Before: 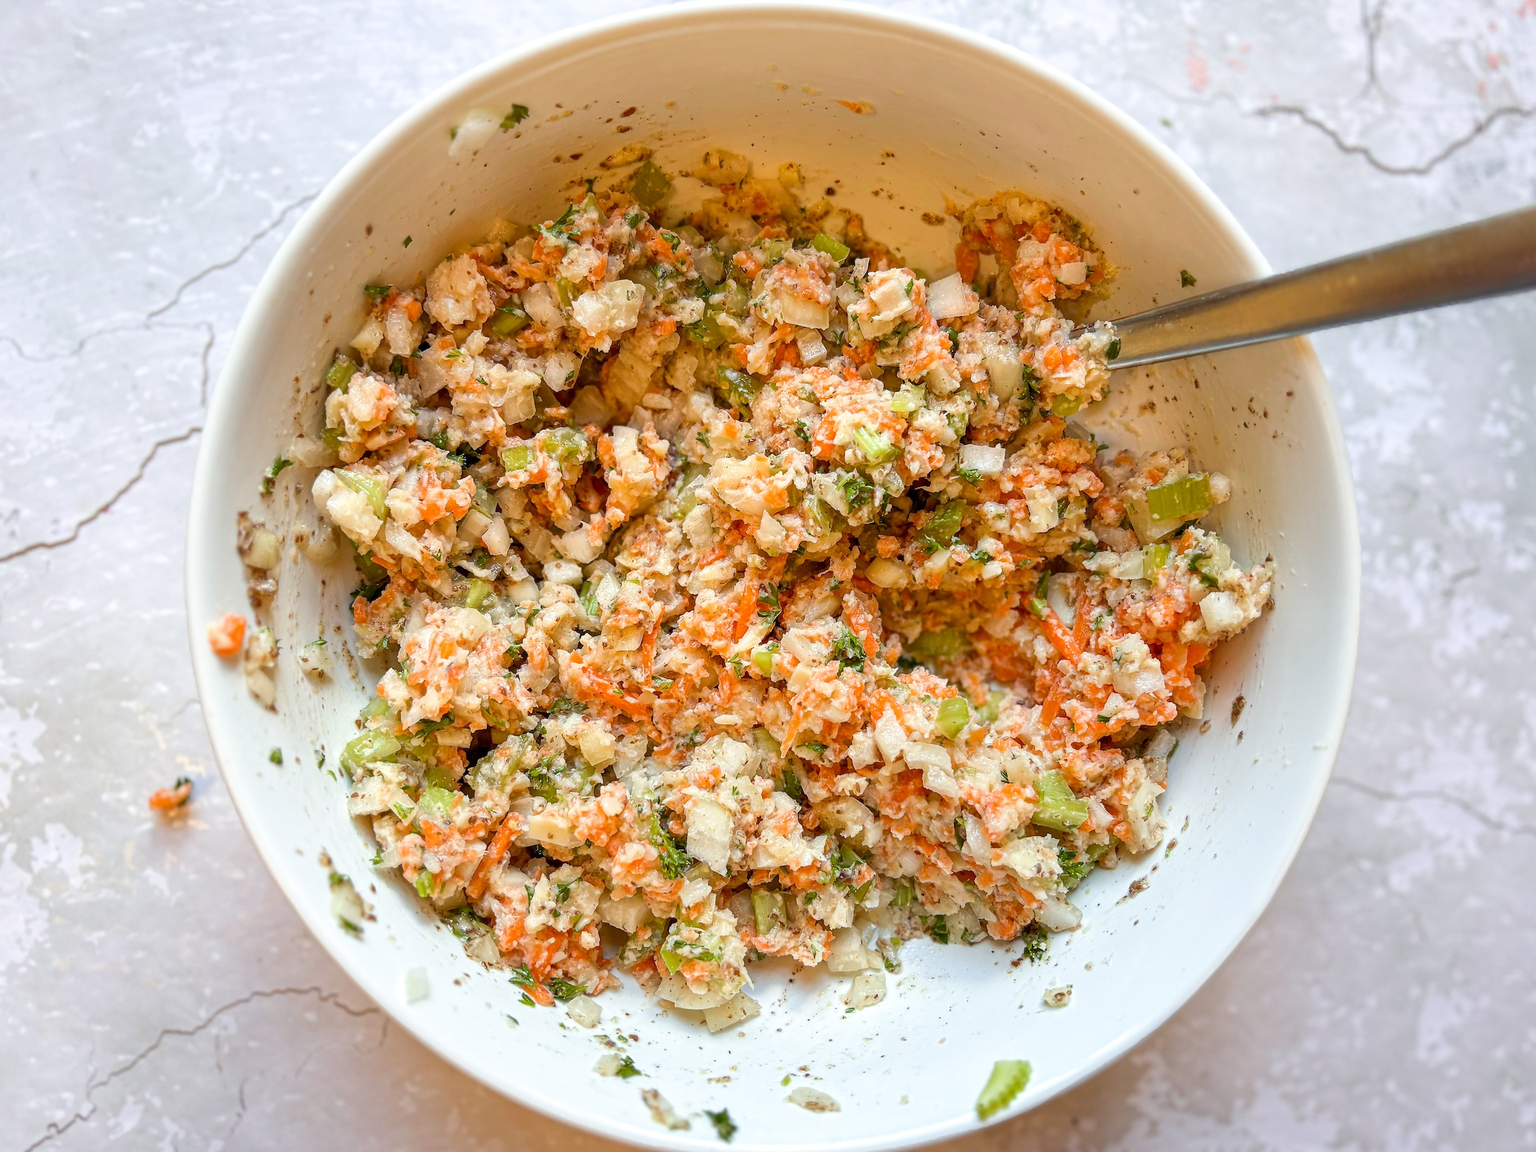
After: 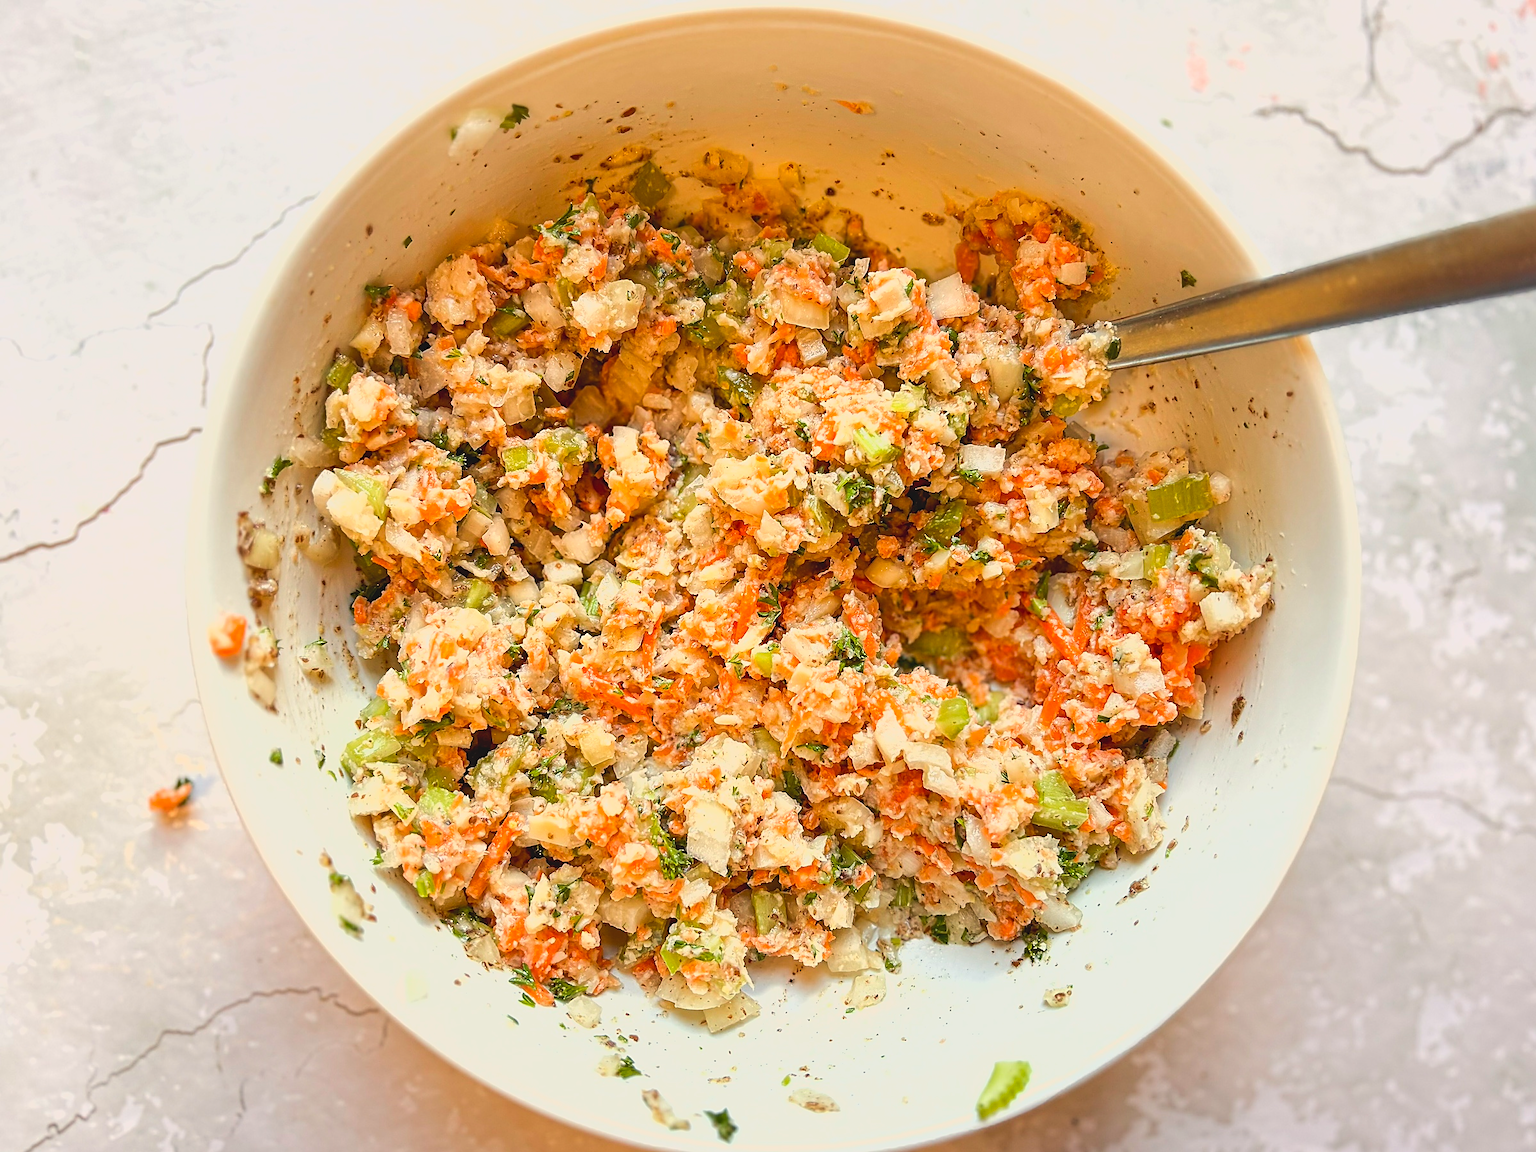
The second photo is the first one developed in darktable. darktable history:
white balance: red 1.045, blue 0.932
tone equalizer: -8 EV -0.417 EV, -7 EV -0.389 EV, -6 EV -0.333 EV, -5 EV -0.222 EV, -3 EV 0.222 EV, -2 EV 0.333 EV, -1 EV 0.389 EV, +0 EV 0.417 EV, edges refinement/feathering 500, mask exposure compensation -1.57 EV, preserve details no
sharpen: on, module defaults
lowpass: radius 0.1, contrast 0.85, saturation 1.1, unbound 0
